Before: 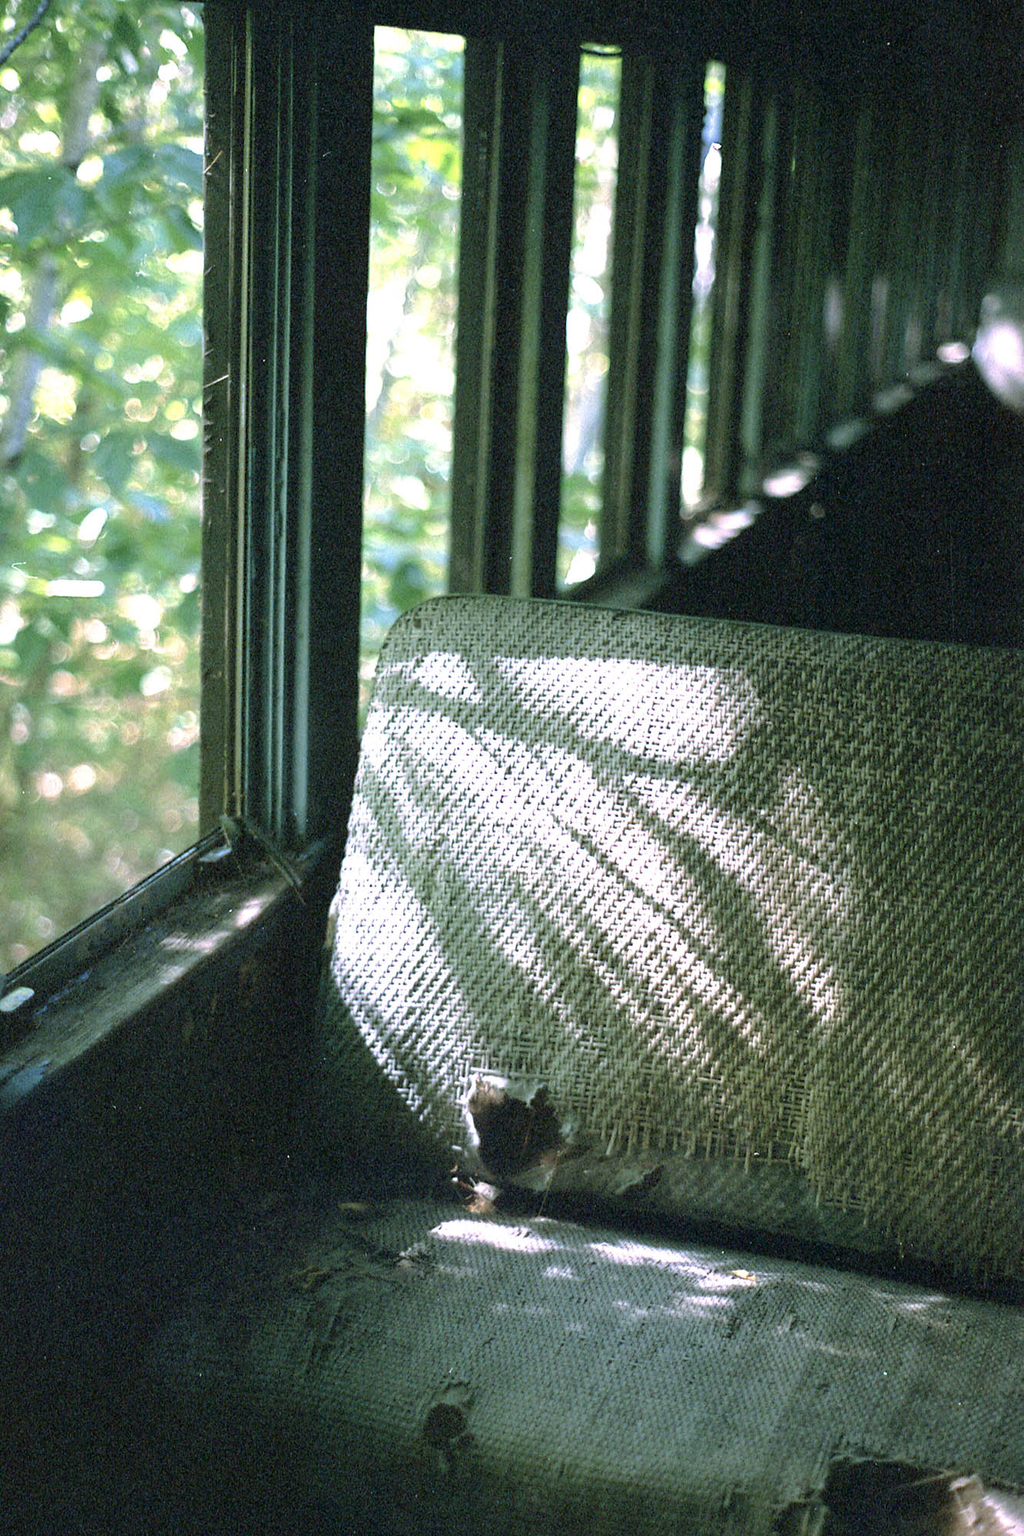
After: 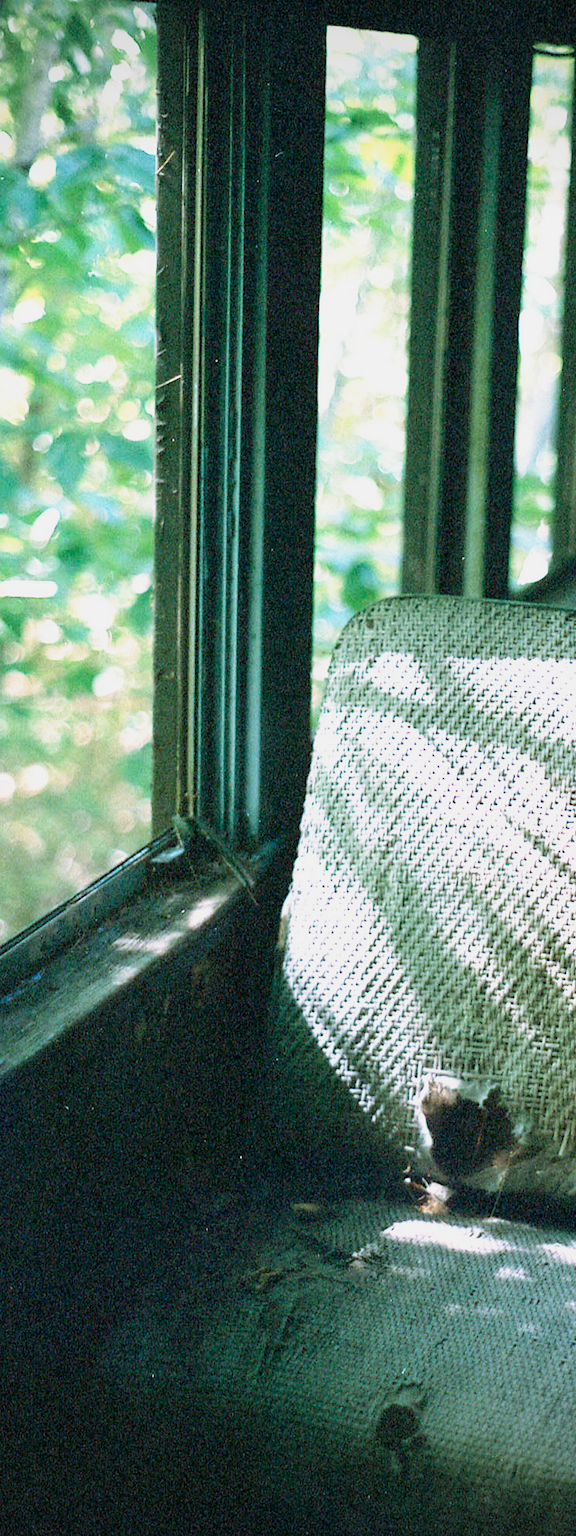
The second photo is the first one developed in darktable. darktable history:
crop: left 4.704%, right 39.019%
vignetting: on, module defaults
base curve: curves: ch0 [(0, 0) (0.088, 0.125) (0.176, 0.251) (0.354, 0.501) (0.613, 0.749) (1, 0.877)], preserve colors none
